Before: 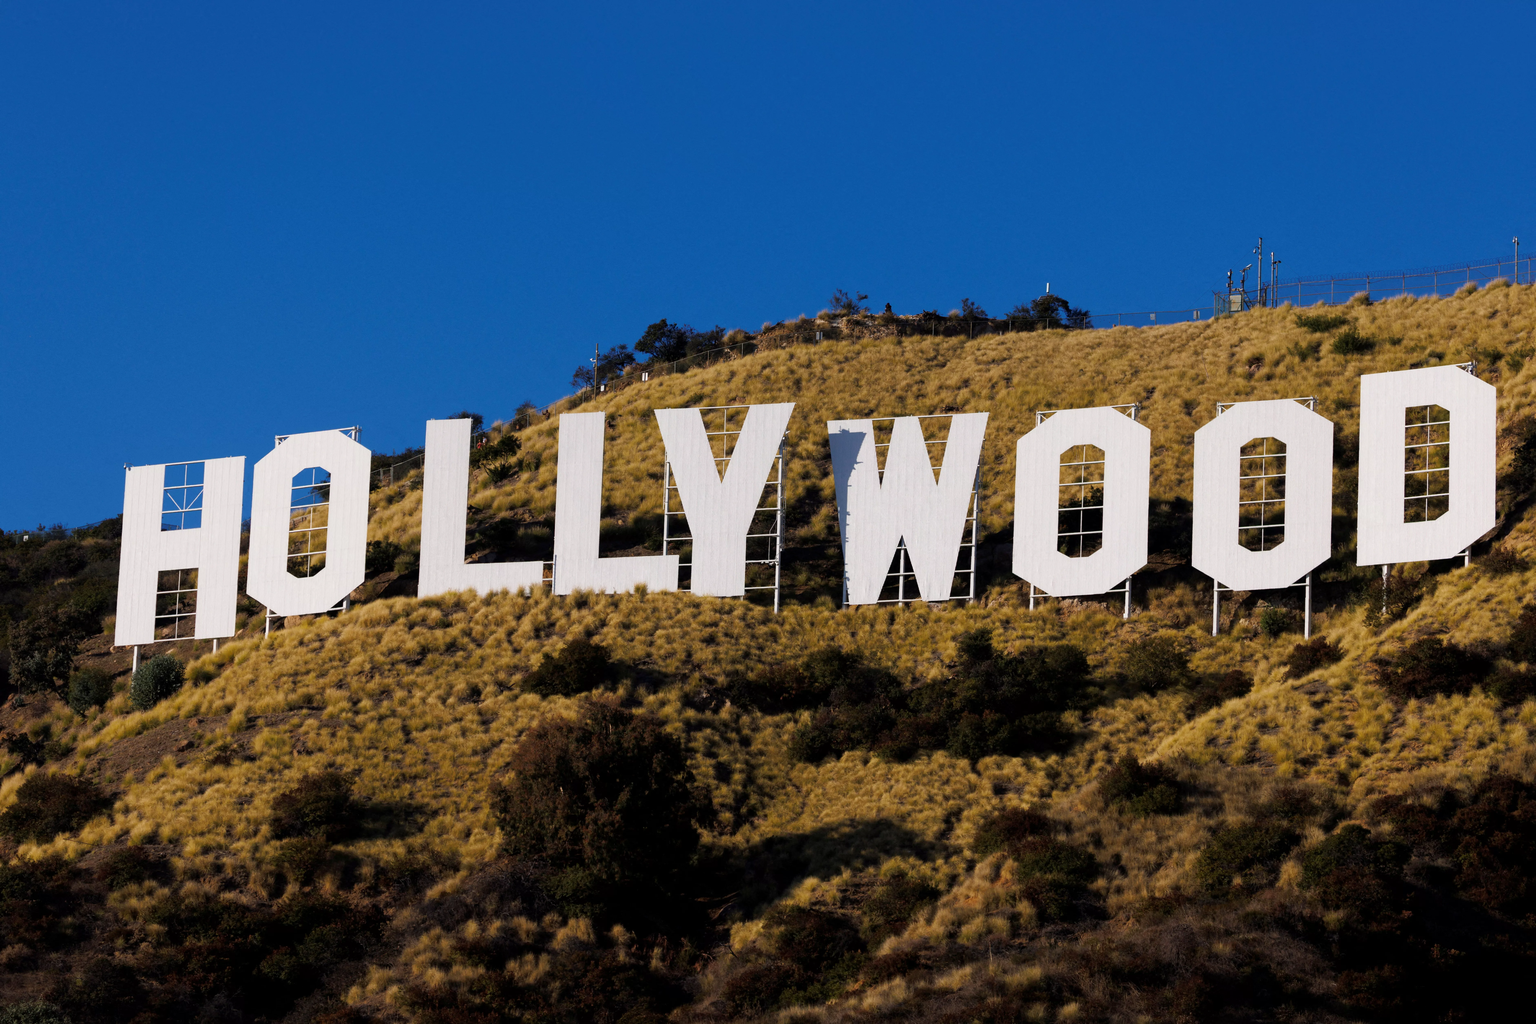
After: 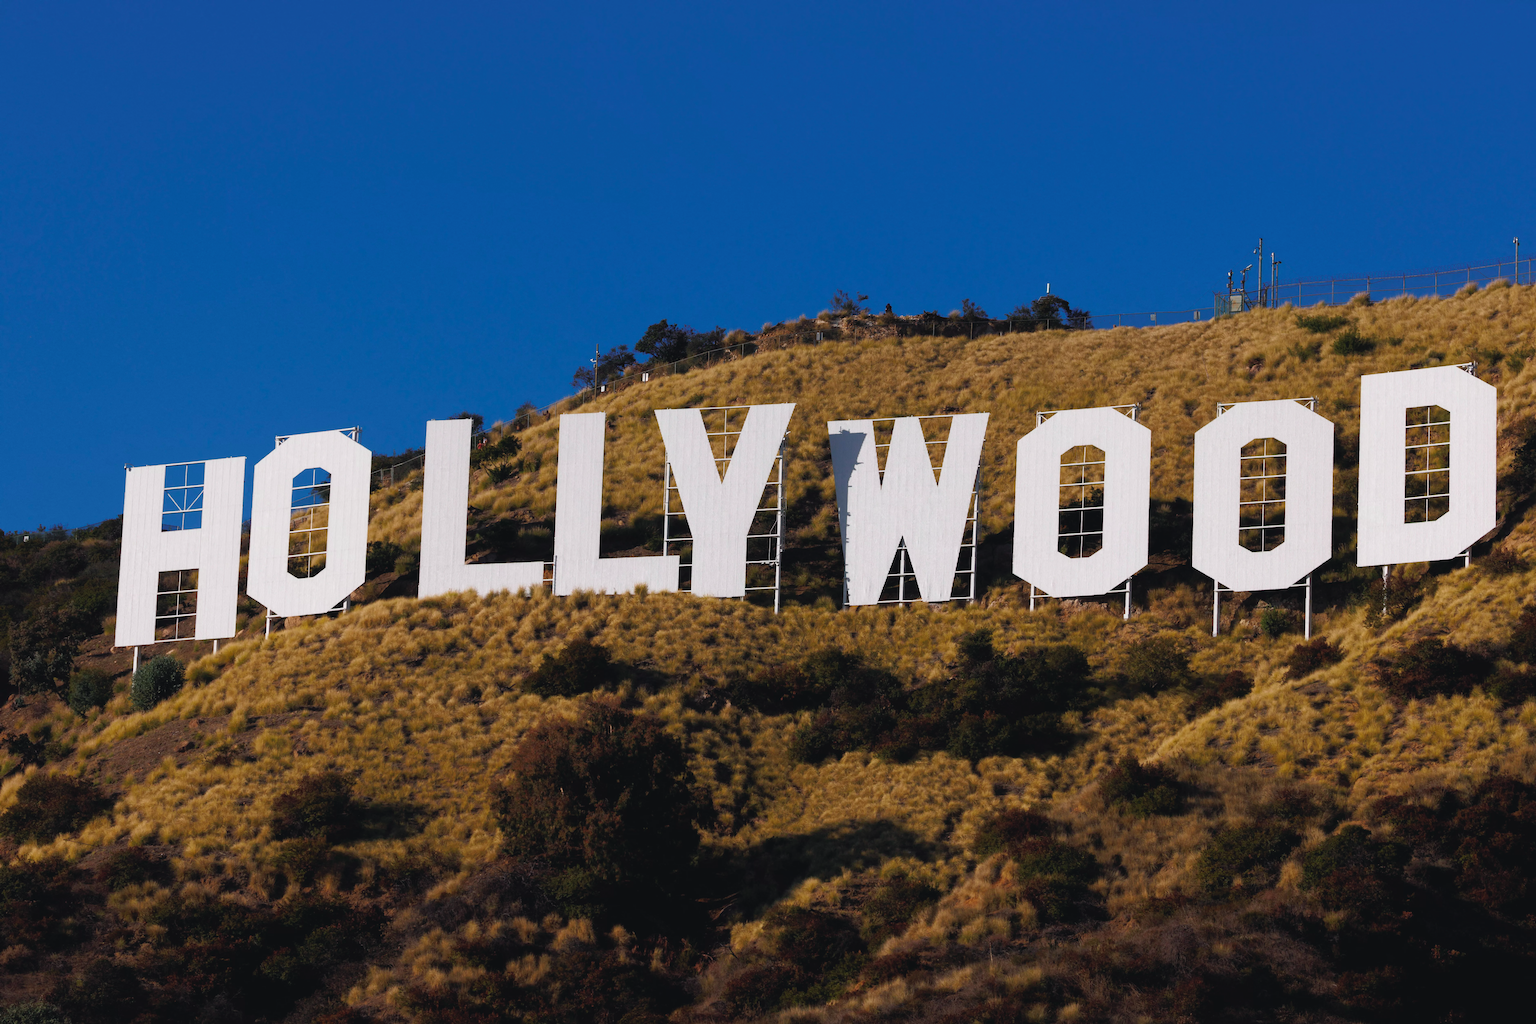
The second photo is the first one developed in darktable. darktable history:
tone curve: curves: ch0 [(0.001, 0.042) (0.128, 0.16) (0.452, 0.42) (0.603, 0.566) (0.754, 0.733) (1, 1)]; ch1 [(0, 0) (0.325, 0.327) (0.412, 0.441) (0.473, 0.466) (0.5, 0.499) (0.549, 0.558) (0.617, 0.625) (0.713, 0.7) (1, 1)]; ch2 [(0, 0) (0.386, 0.397) (0.445, 0.47) (0.505, 0.498) (0.529, 0.524) (0.574, 0.569) (0.652, 0.641) (1, 1)], color space Lab, independent channels, preserve colors none
